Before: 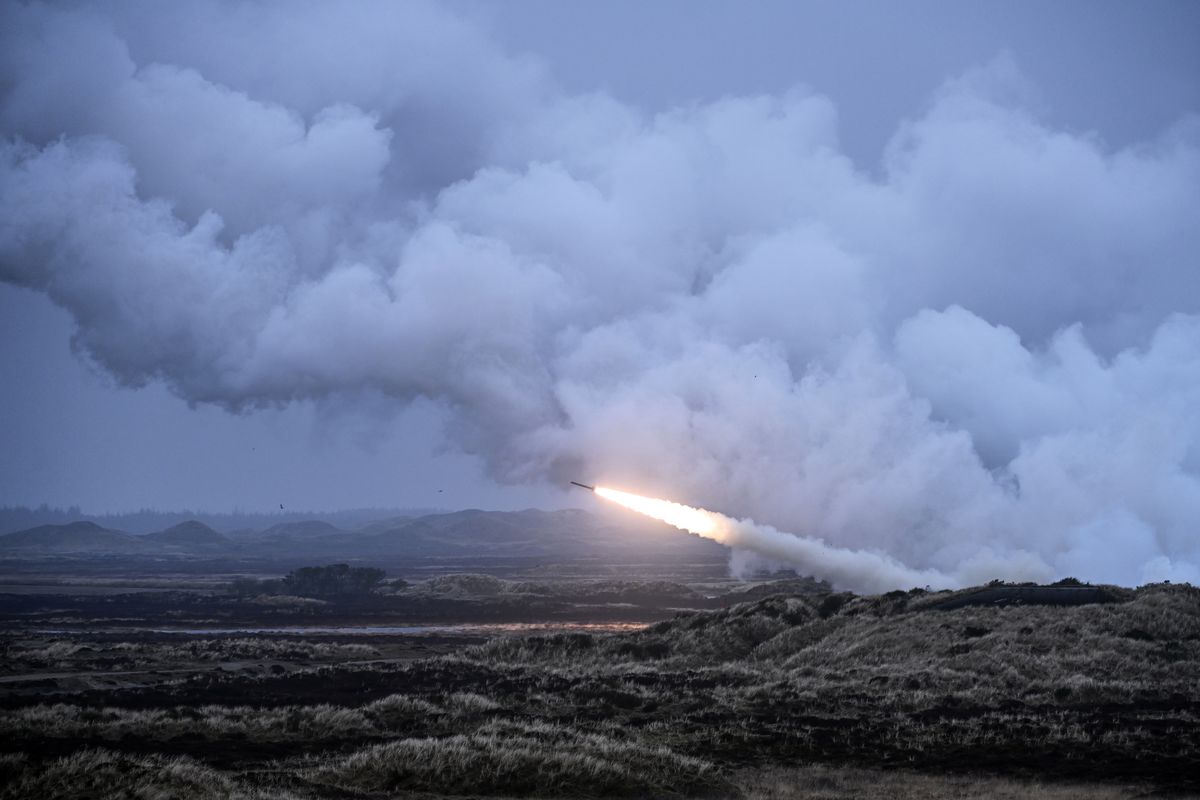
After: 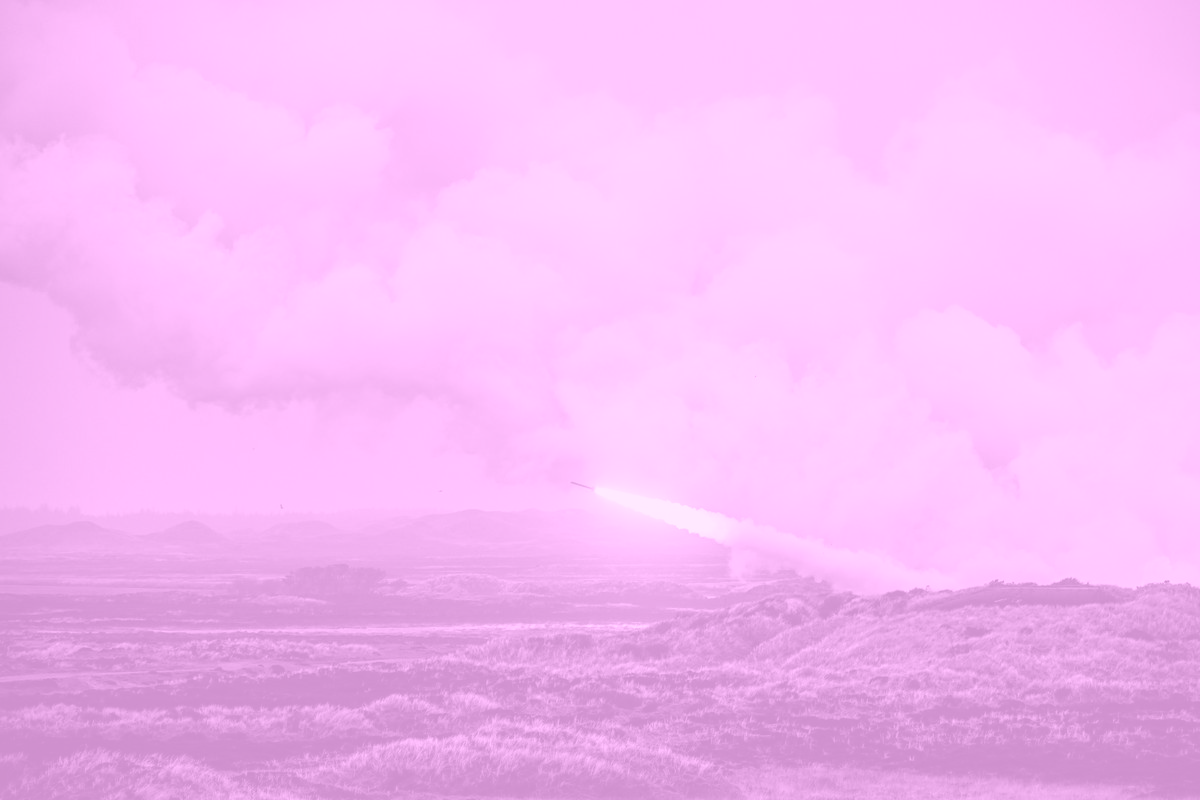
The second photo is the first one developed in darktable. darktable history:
local contrast: on, module defaults
colorize: hue 331.2°, saturation 75%, source mix 30.28%, lightness 70.52%, version 1
